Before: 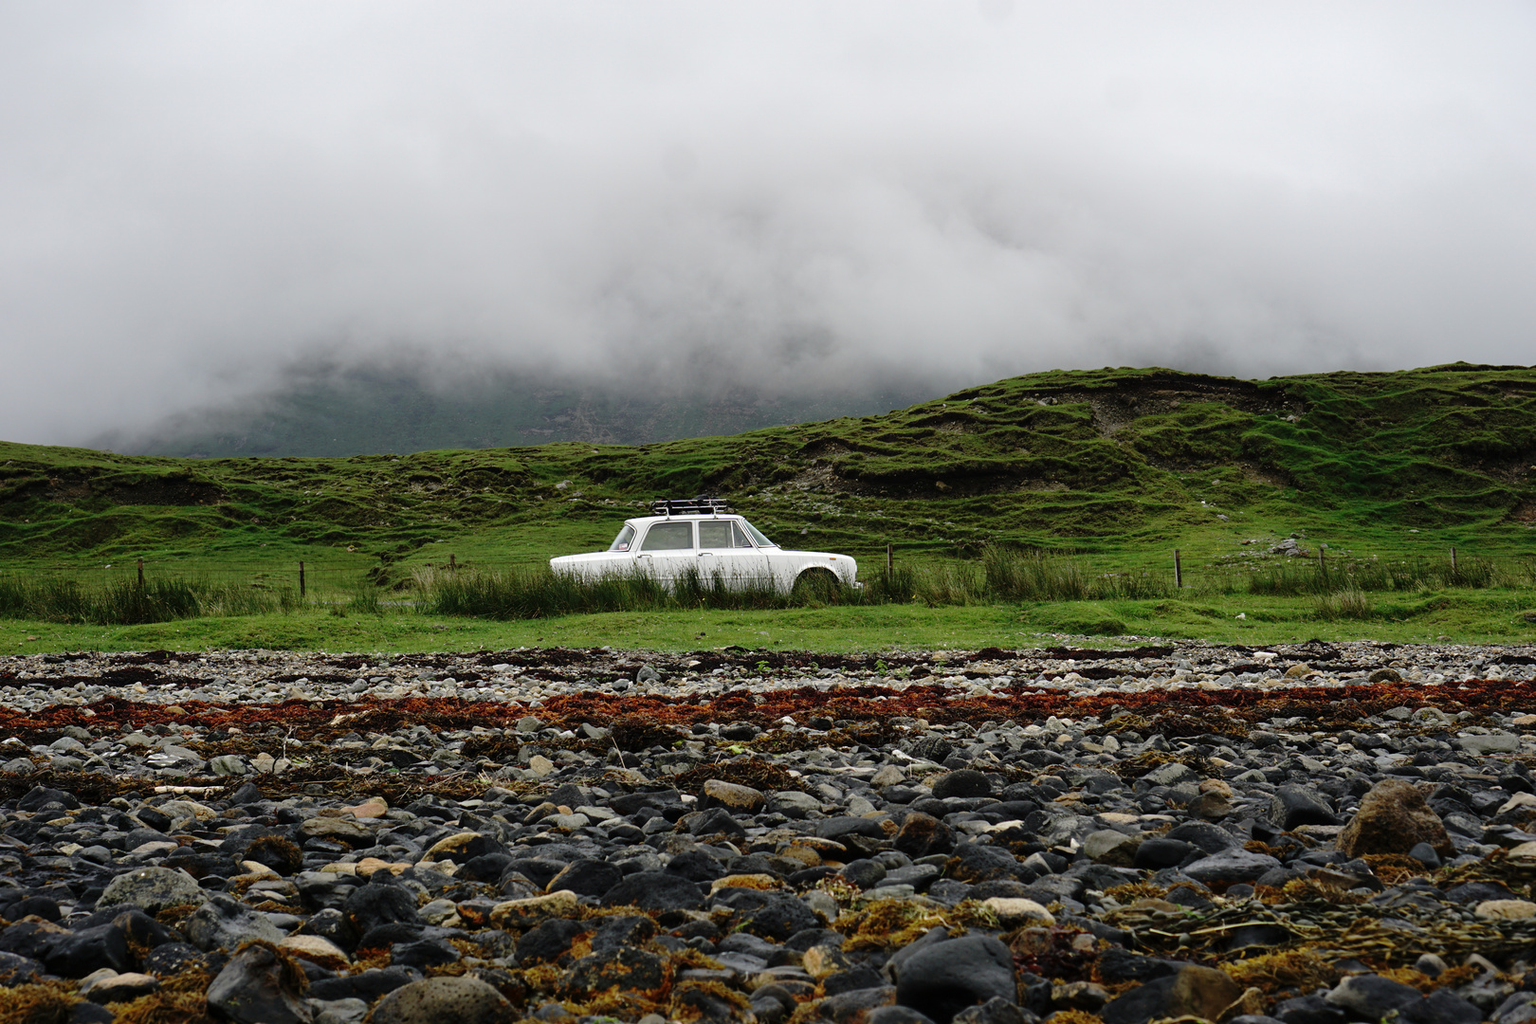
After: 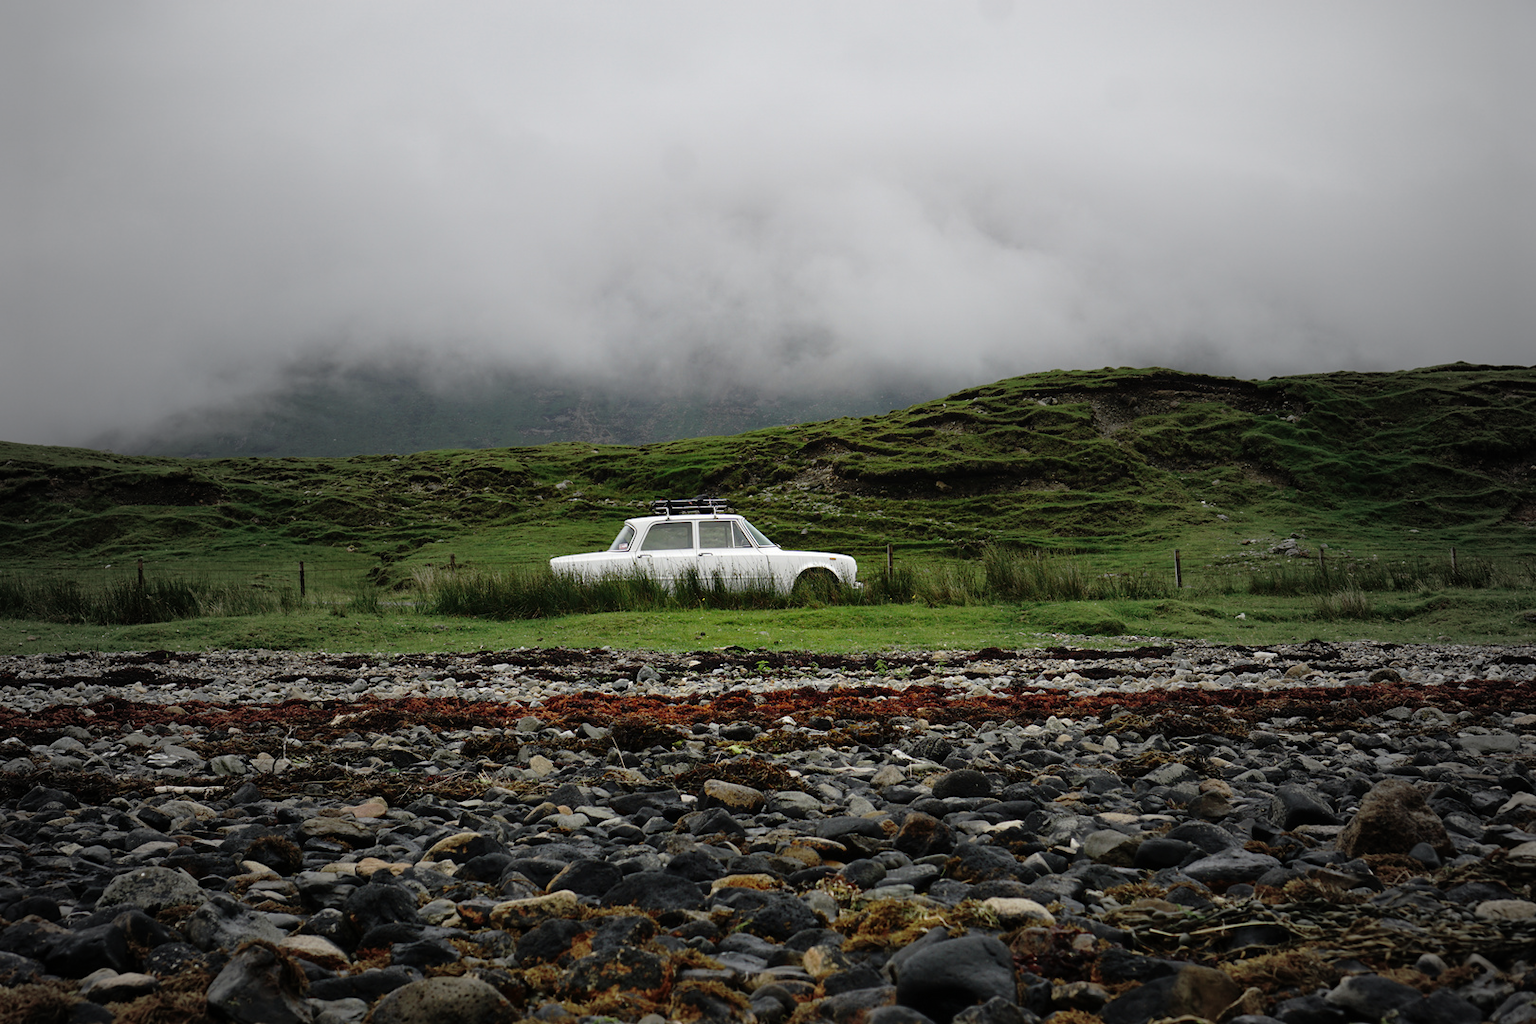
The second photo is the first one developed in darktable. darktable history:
vignetting: fall-off start 17.23%, fall-off radius 137.76%, width/height ratio 0.622, shape 0.578
